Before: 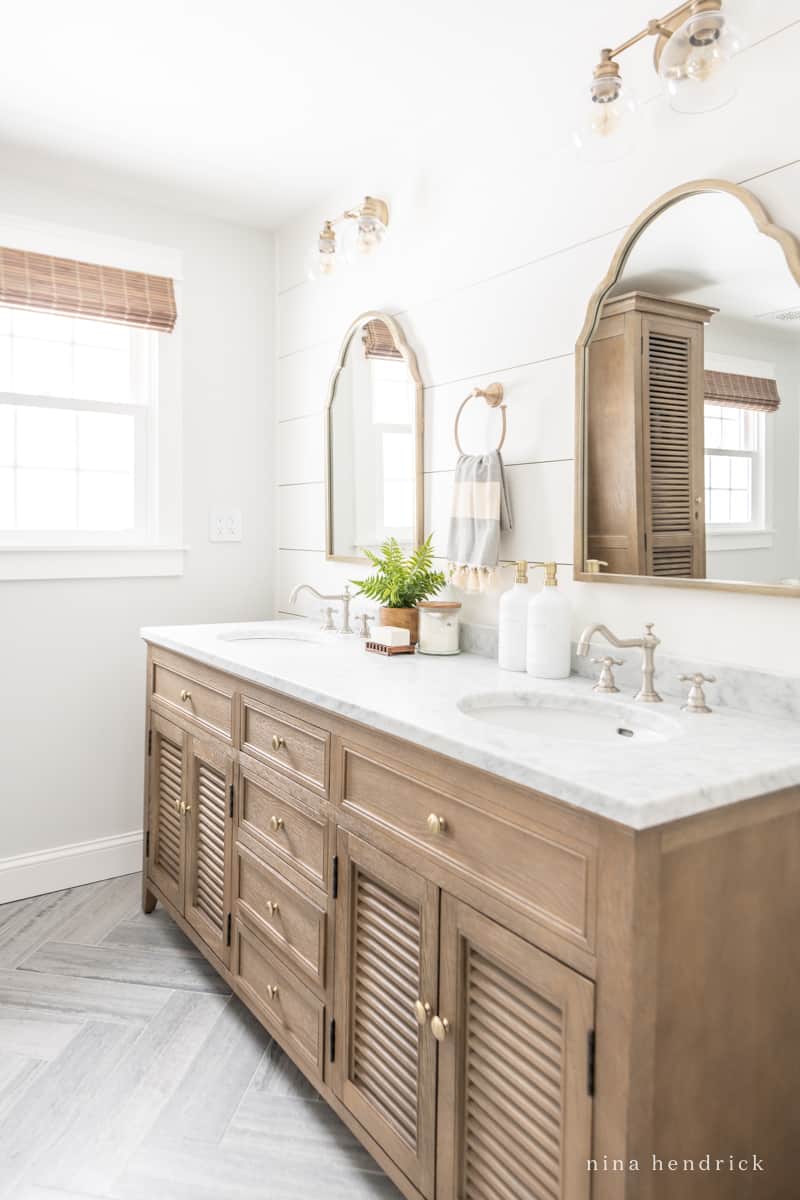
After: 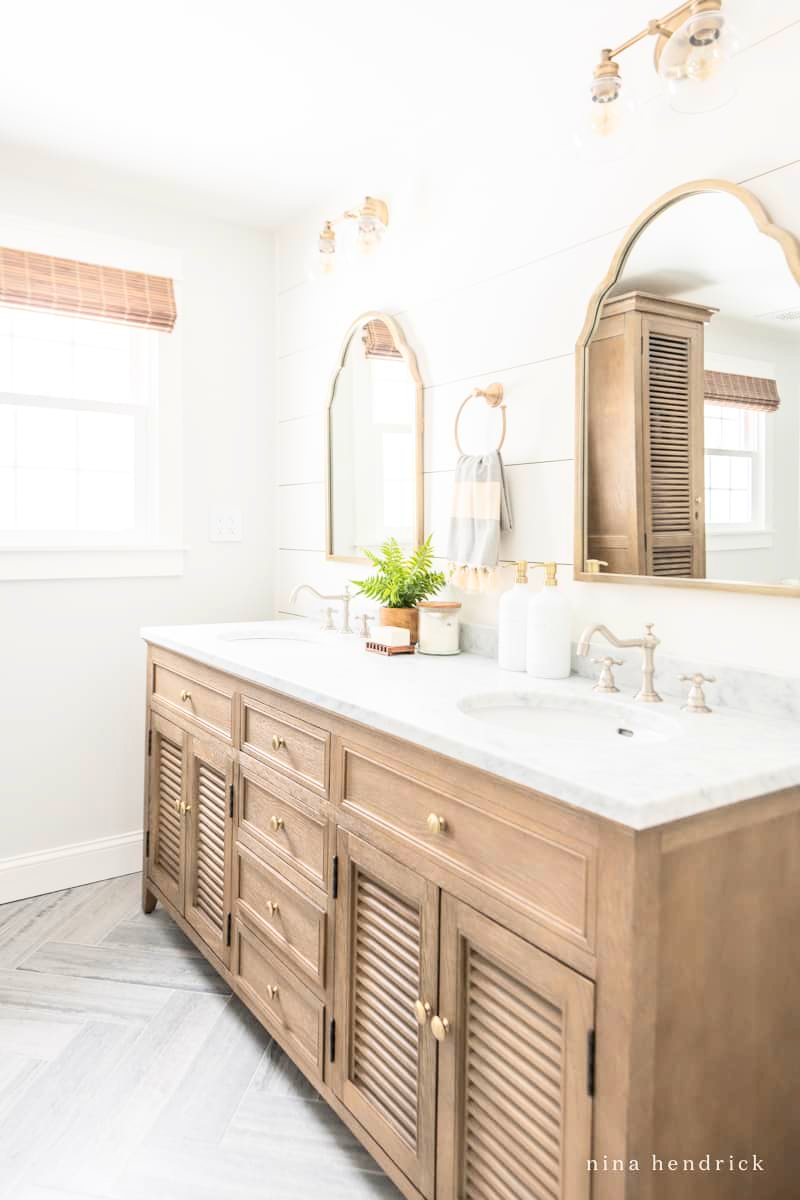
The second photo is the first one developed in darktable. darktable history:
contrast brightness saturation: contrast 0.2, brightness 0.16, saturation 0.22
tone equalizer: on, module defaults
